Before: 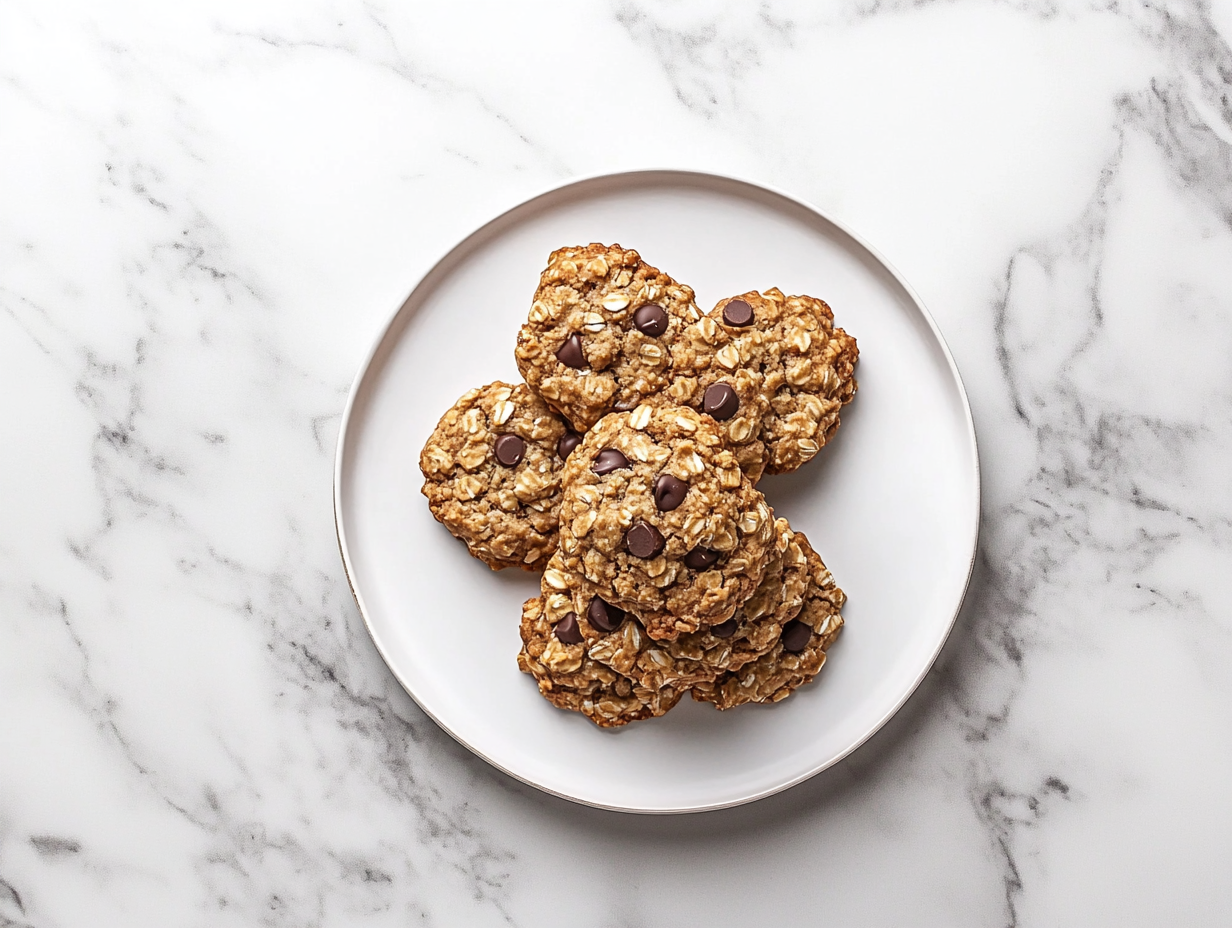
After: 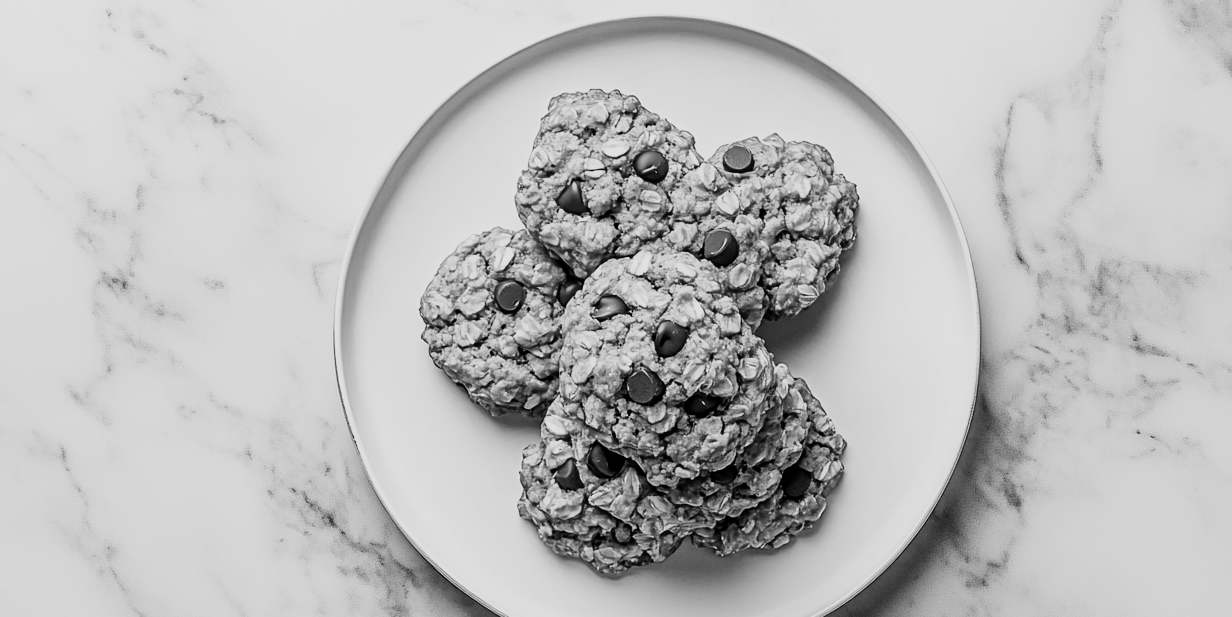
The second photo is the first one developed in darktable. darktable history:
filmic rgb: black relative exposure -5.09 EV, white relative exposure 3.5 EV, hardness 3.19, contrast 1.297, highlights saturation mix -49.55%, color science v5 (2021), contrast in shadows safe, contrast in highlights safe
crop: top 16.676%, bottom 16.775%
